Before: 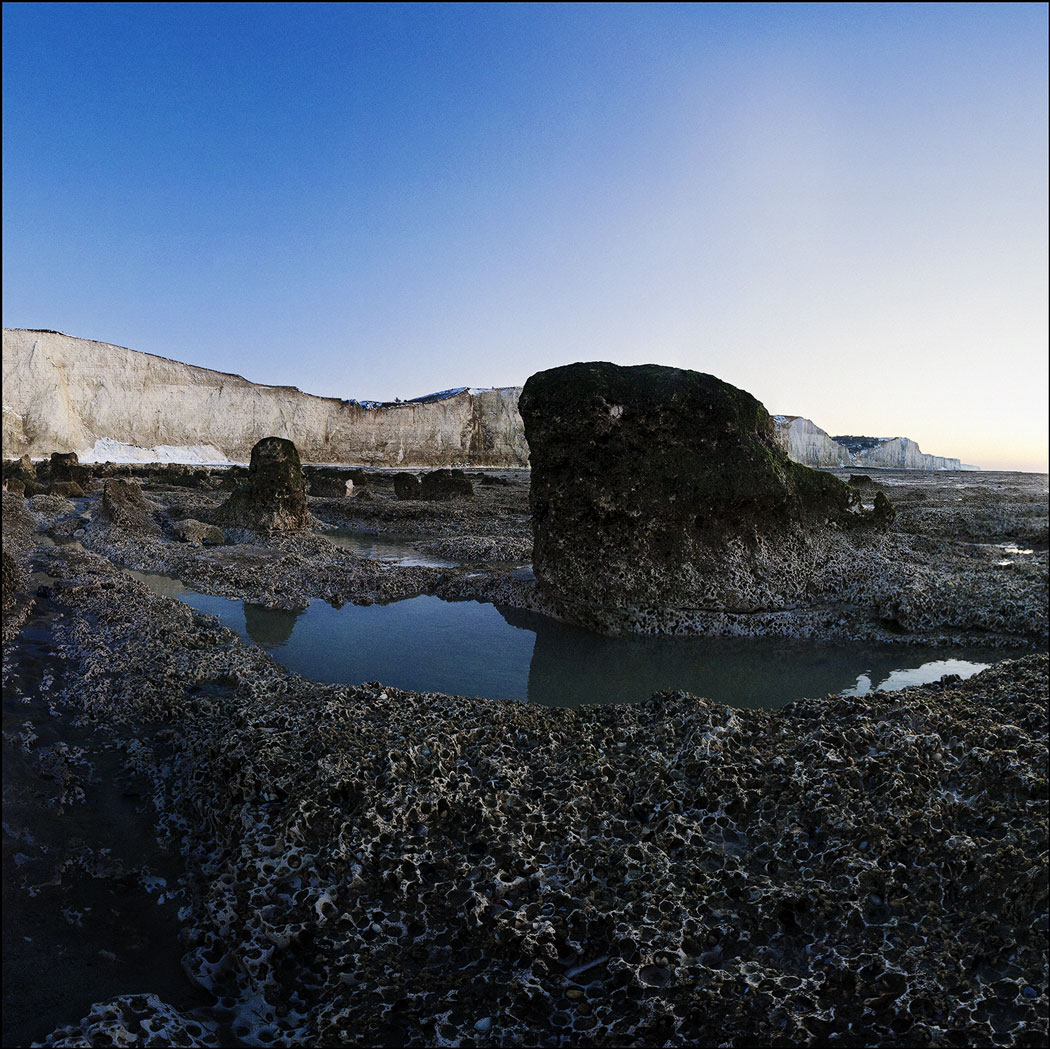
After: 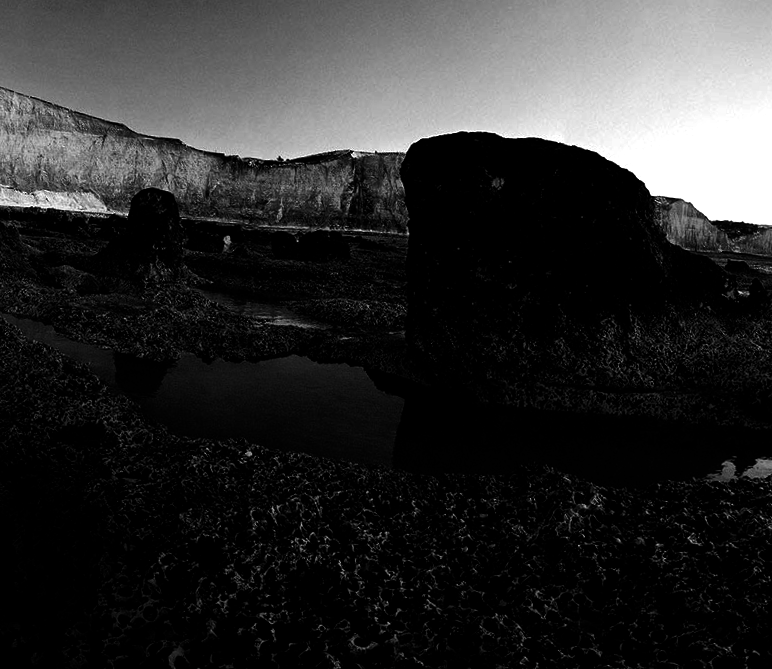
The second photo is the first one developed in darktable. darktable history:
contrast brightness saturation: contrast -0.03, brightness -0.59, saturation -1
color balance rgb: perceptual saturation grading › global saturation 8.89%, saturation formula JzAzBz (2021)
color balance: mode lift, gamma, gain (sRGB), lift [1.014, 0.966, 0.918, 0.87], gamma [0.86, 0.734, 0.918, 0.976], gain [1.063, 1.13, 1.063, 0.86]
crop and rotate: angle -3.37°, left 9.79%, top 20.73%, right 12.42%, bottom 11.82%
